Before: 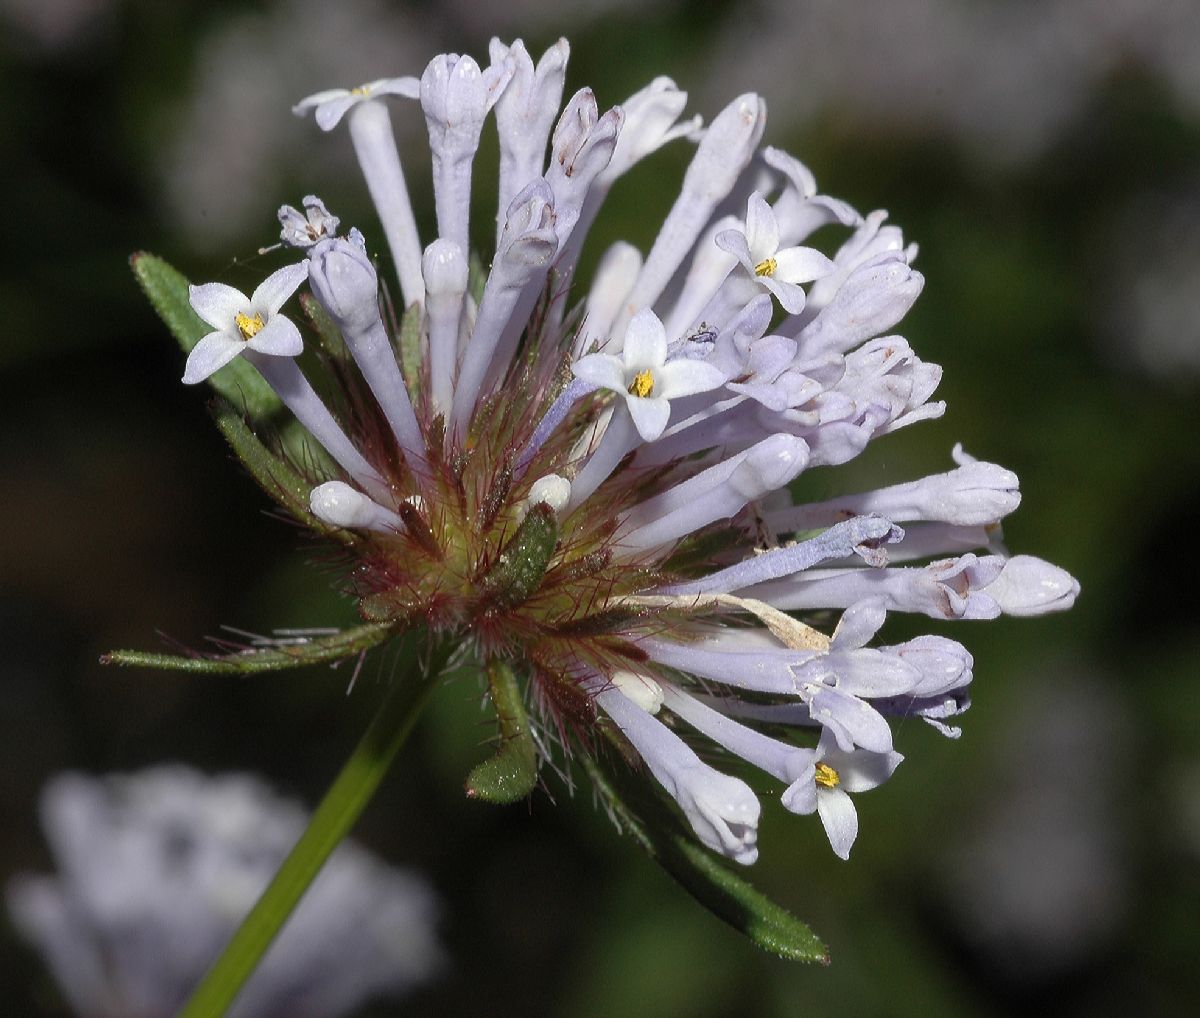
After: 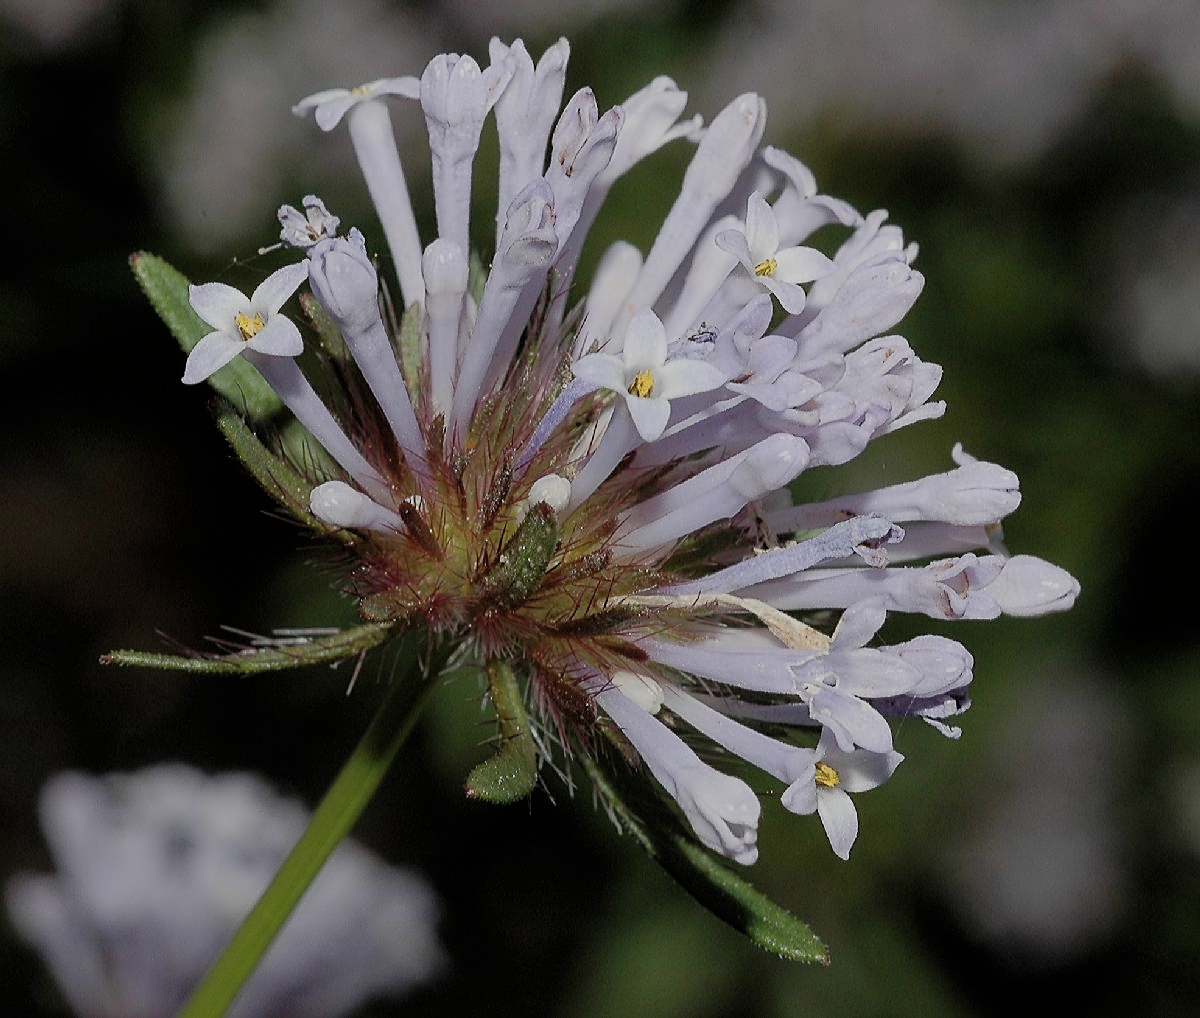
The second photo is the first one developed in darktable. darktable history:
filmic rgb: black relative exposure -6.52 EV, white relative exposure 4.71 EV, hardness 3.15, contrast 0.809
contrast brightness saturation: saturation -0.047
tone equalizer: edges refinement/feathering 500, mask exposure compensation -1.57 EV, preserve details no
sharpen: on, module defaults
